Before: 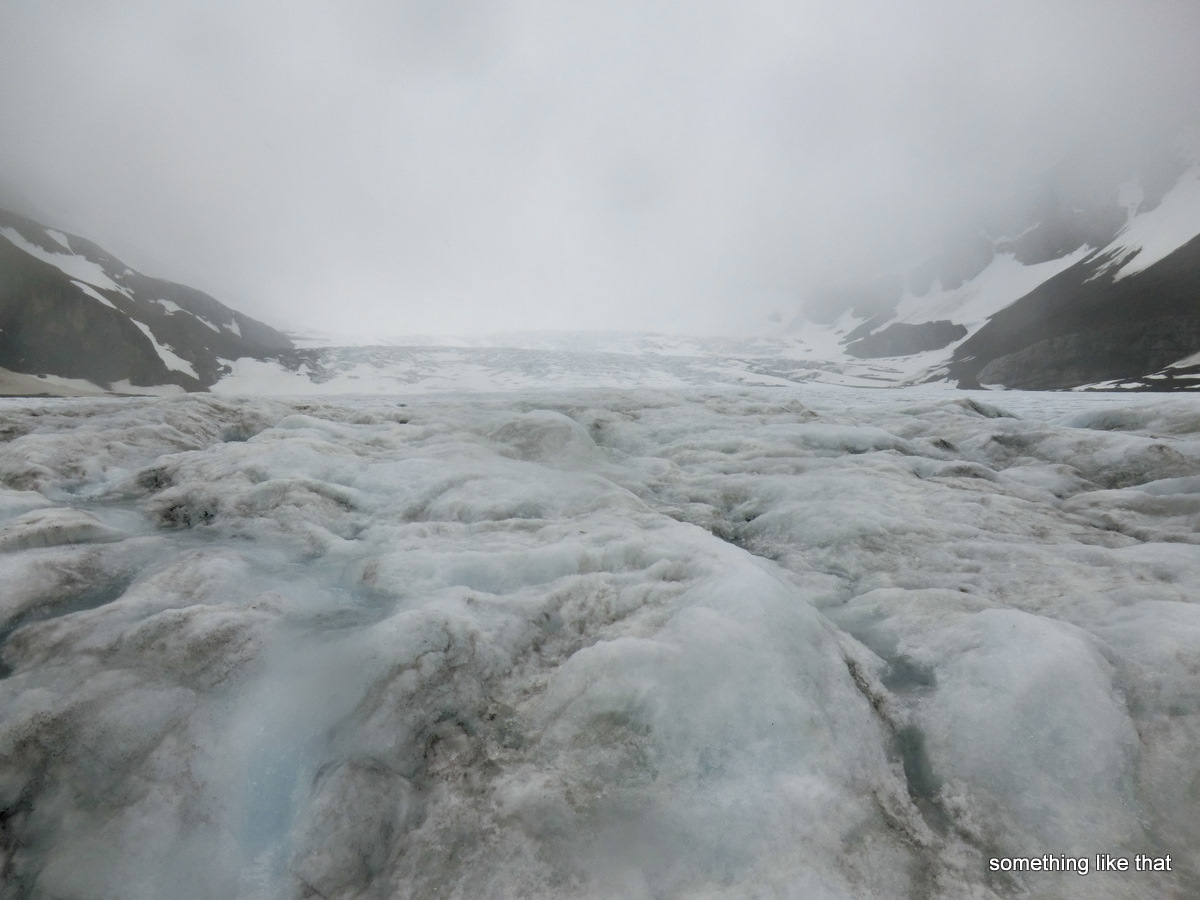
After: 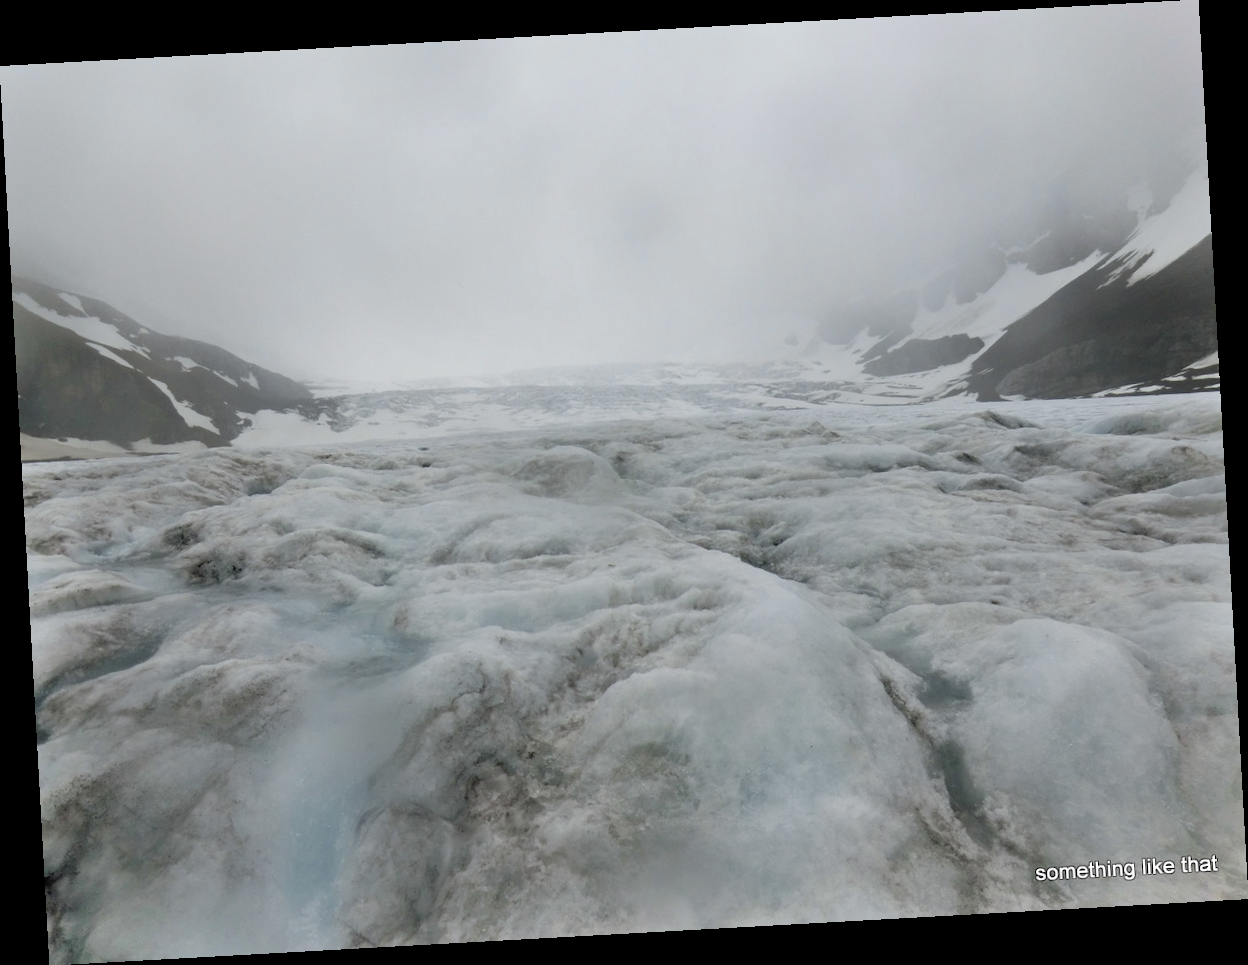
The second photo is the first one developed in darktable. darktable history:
shadows and highlights: shadows 49, highlights -41, soften with gaussian
rotate and perspective: rotation -3.18°, automatic cropping off
